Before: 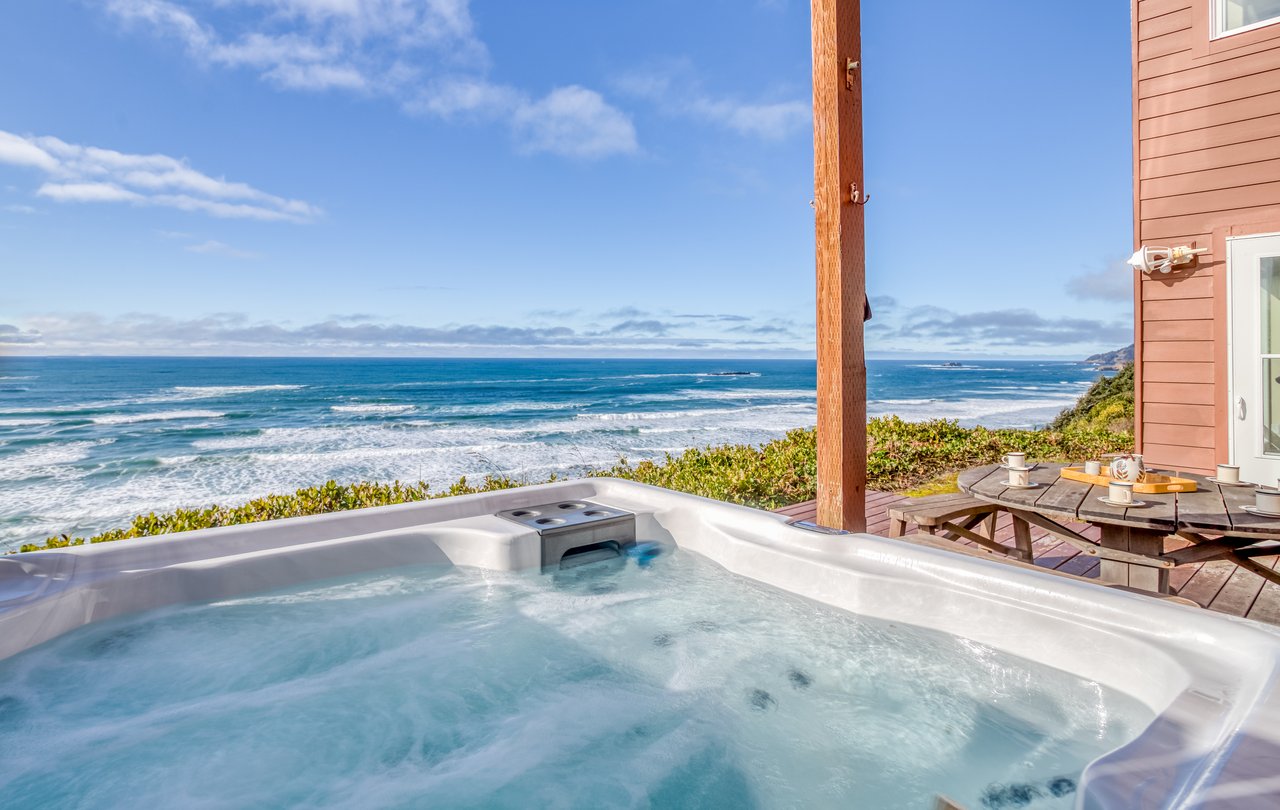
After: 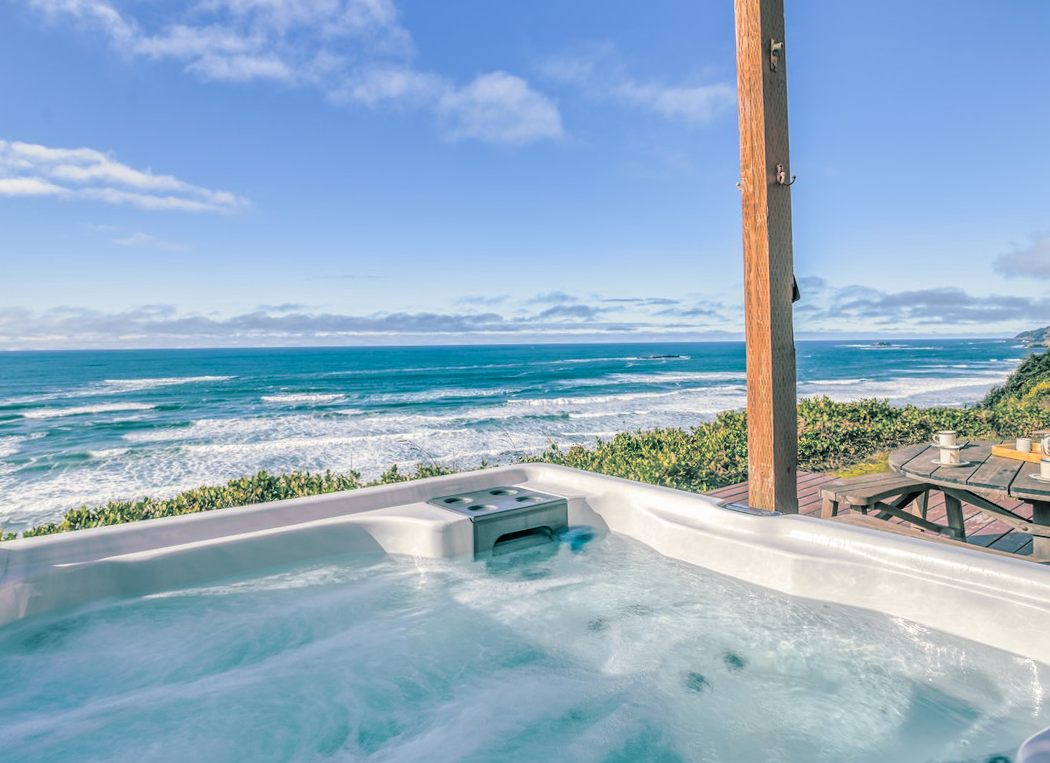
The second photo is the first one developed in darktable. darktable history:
crop and rotate: angle 1°, left 4.281%, top 0.642%, right 11.383%, bottom 2.486%
split-toning: shadows › hue 186.43°, highlights › hue 49.29°, compress 30.29%
